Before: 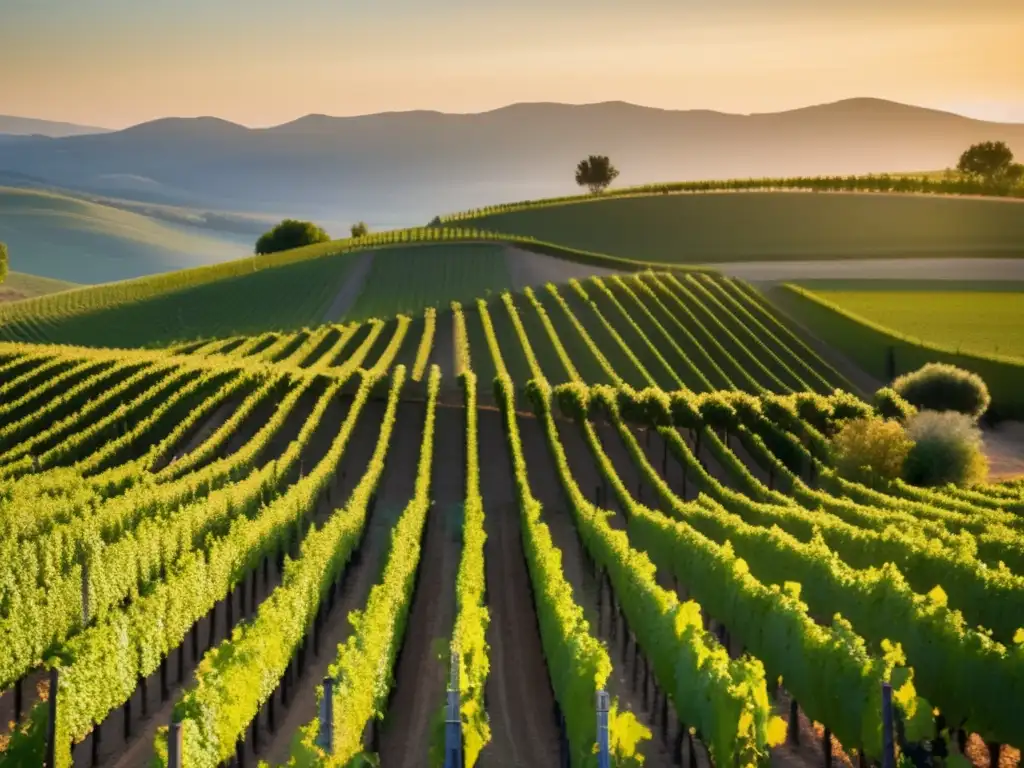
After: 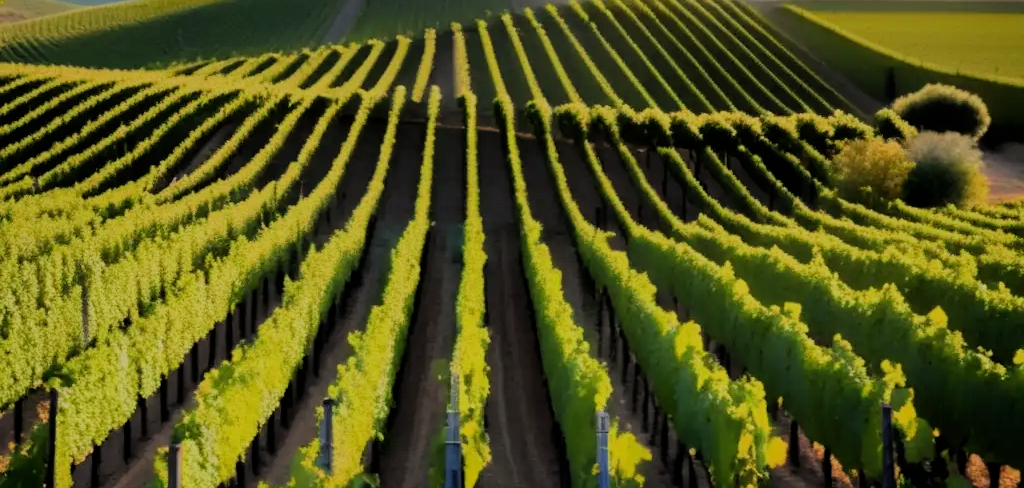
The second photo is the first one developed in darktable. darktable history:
crop and rotate: top 36.435%
filmic rgb: black relative exposure -6.15 EV, white relative exposure 6.96 EV, hardness 2.23, color science v6 (2022)
